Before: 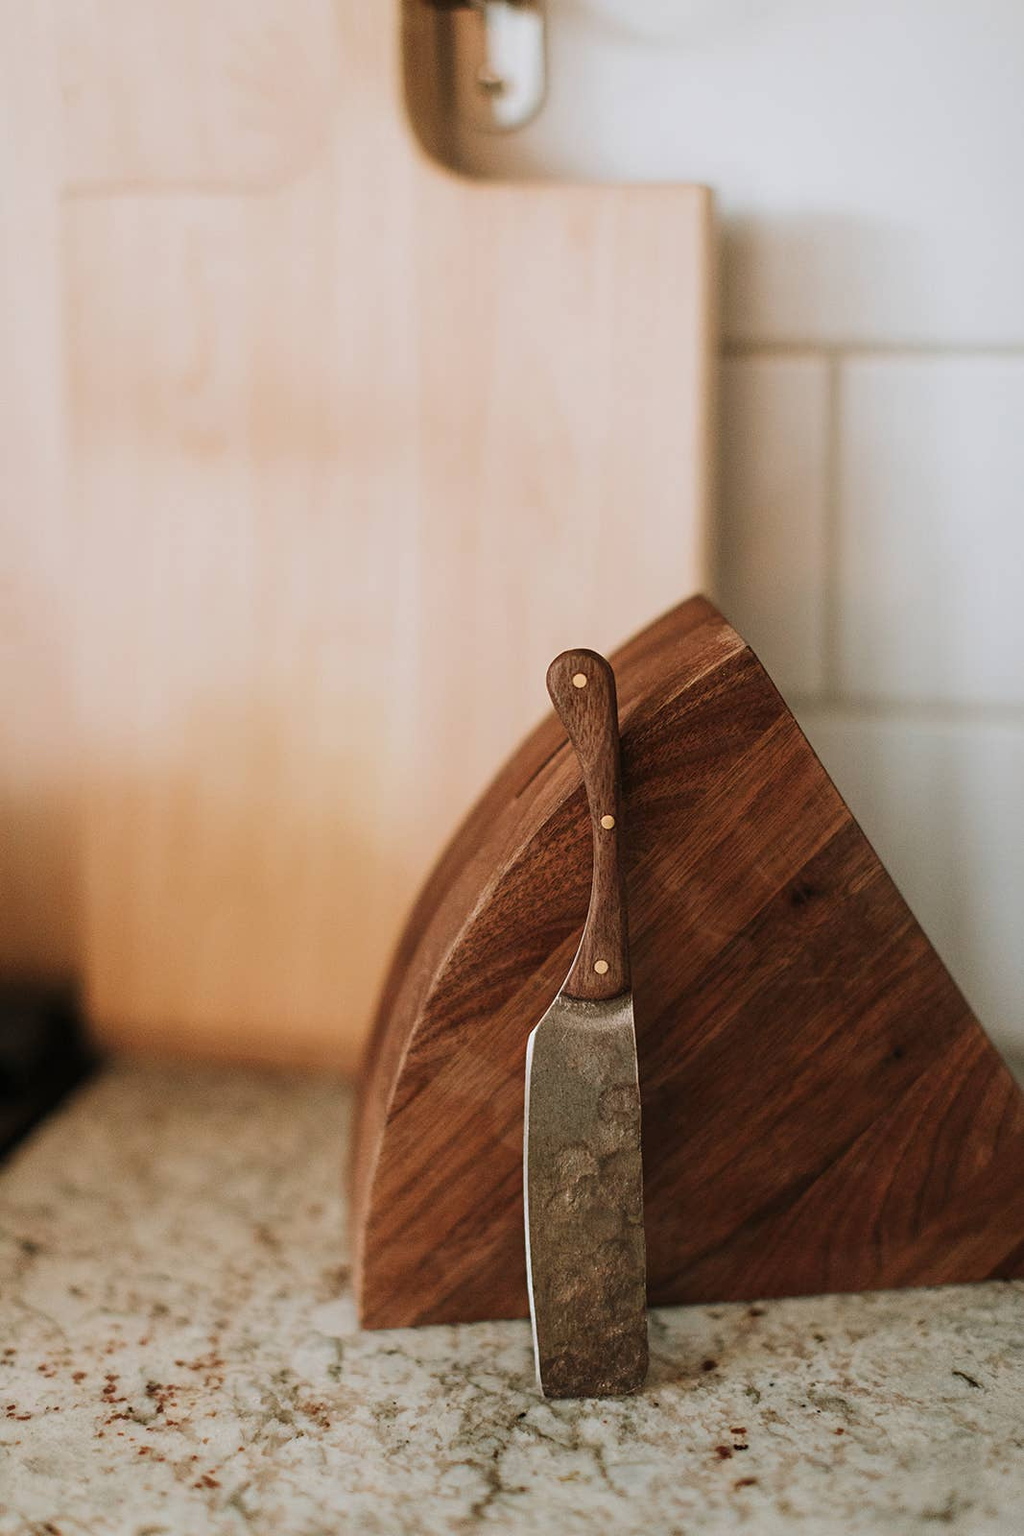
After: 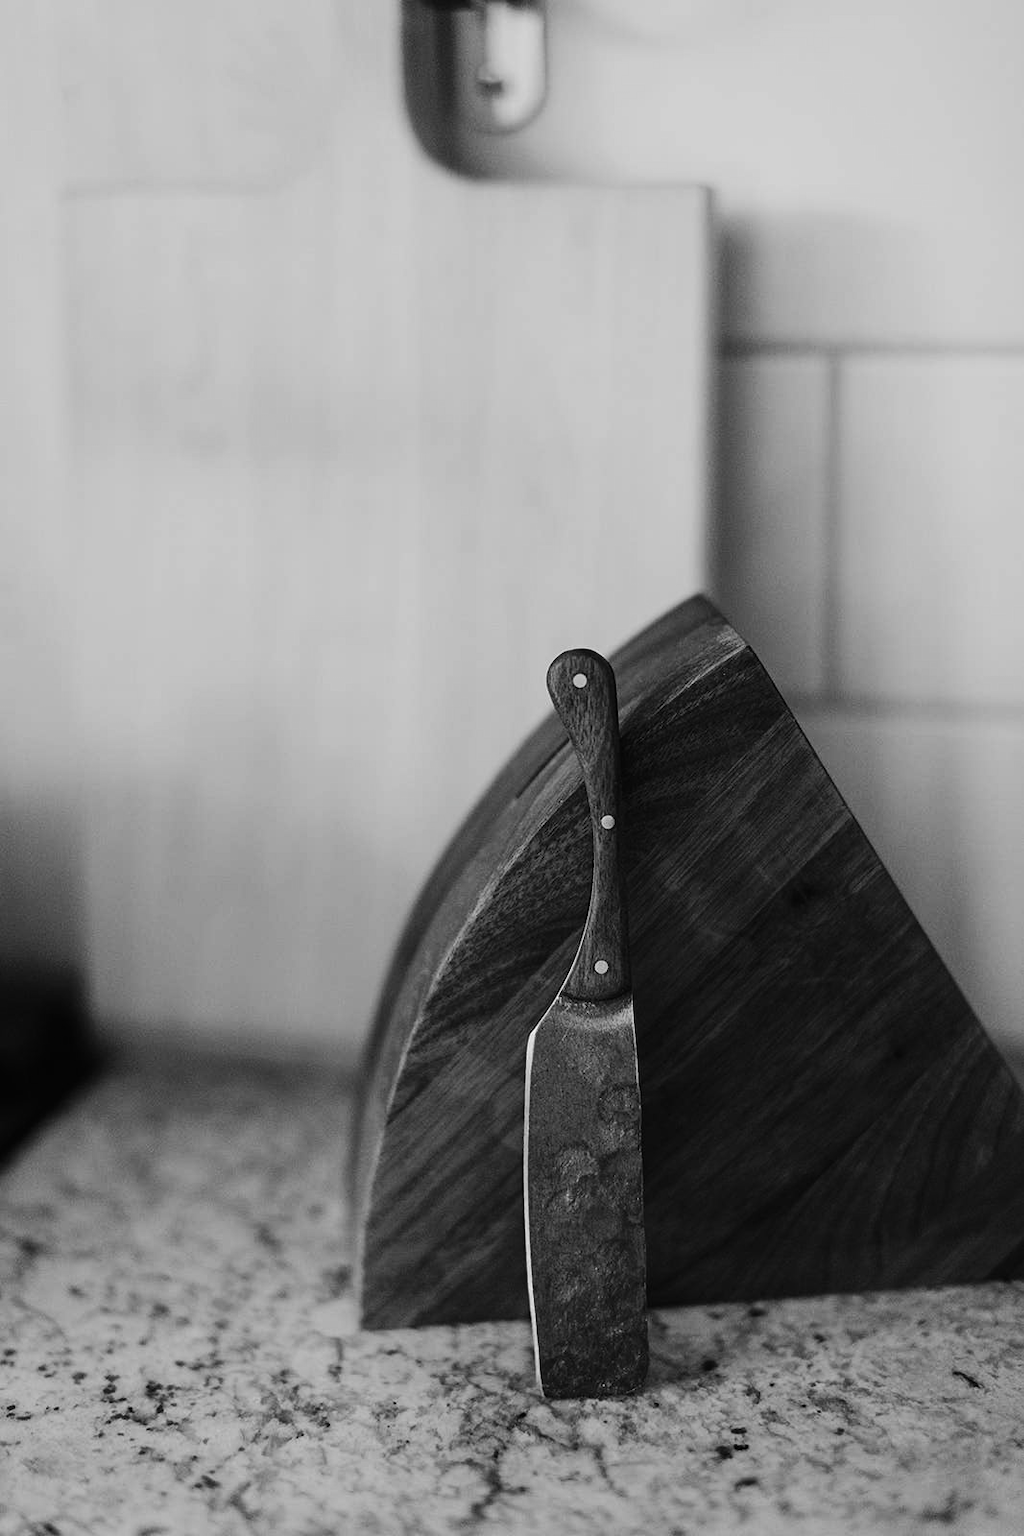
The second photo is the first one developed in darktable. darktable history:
tone curve: curves: ch0 [(0, 0) (0.003, 0.008) (0.011, 0.011) (0.025, 0.014) (0.044, 0.021) (0.069, 0.029) (0.1, 0.042) (0.136, 0.06) (0.177, 0.09) (0.224, 0.126) (0.277, 0.177) (0.335, 0.243) (0.399, 0.31) (0.468, 0.388) (0.543, 0.484) (0.623, 0.585) (0.709, 0.683) (0.801, 0.775) (0.898, 0.873) (1, 1)], preserve colors none
color look up table: target L [92, 87.05, 79.88, 84.91, 74.78, 69.61, 67, 64.23, 59.02, 63.22, 38.66, 42.78, 29.73, 14.2, 4.68, 200.37, 78.43, 79.16, 75.88, 68.87, 64.23, 57.09, 55.28, 57.35, 52.01, 34.88, 28.41, 25.32, 21.25, 91.64, 86.34, 75.88, 65.87, 67.24, 51.49, 57.61, 49.9, 59.02, 41.14, 45.35, 43.19, 37.82, 22.62, 17.06, 9.263, 80.24, 73.19, 64.48, 31.74], target a [0.001, 0.001, 0 ×4, 0.001, 0.001, 0, 0, 0.001, 0.001, 0 ×5, 0.001, 0, 0, 0.001 ×5, 0, 0, 0.001, 0, 0.001, 0.001, 0, 0.001 ×5, 0, 0.001, 0.001, 0.001, 0 ×5, 0.001, 0.001, 0.001], target b [-0.001 ×7, -0.007, -0.001, -0.001, -0.003, -0.002, -0.003, 0.002, 0.001, 0, -0.001, -0.001, 0, -0.001, -0.007, -0.006 ×4, -0.003 ×4, -0.001, -0.001, 0, -0.001, -0.007, -0.006, -0.006, -0.006, -0.001, -0.003, -0.006, -0.003, -0.003, 0.003, 0.002, 0.002, -0.001, -0.007, -0.007, -0.005], num patches 49
